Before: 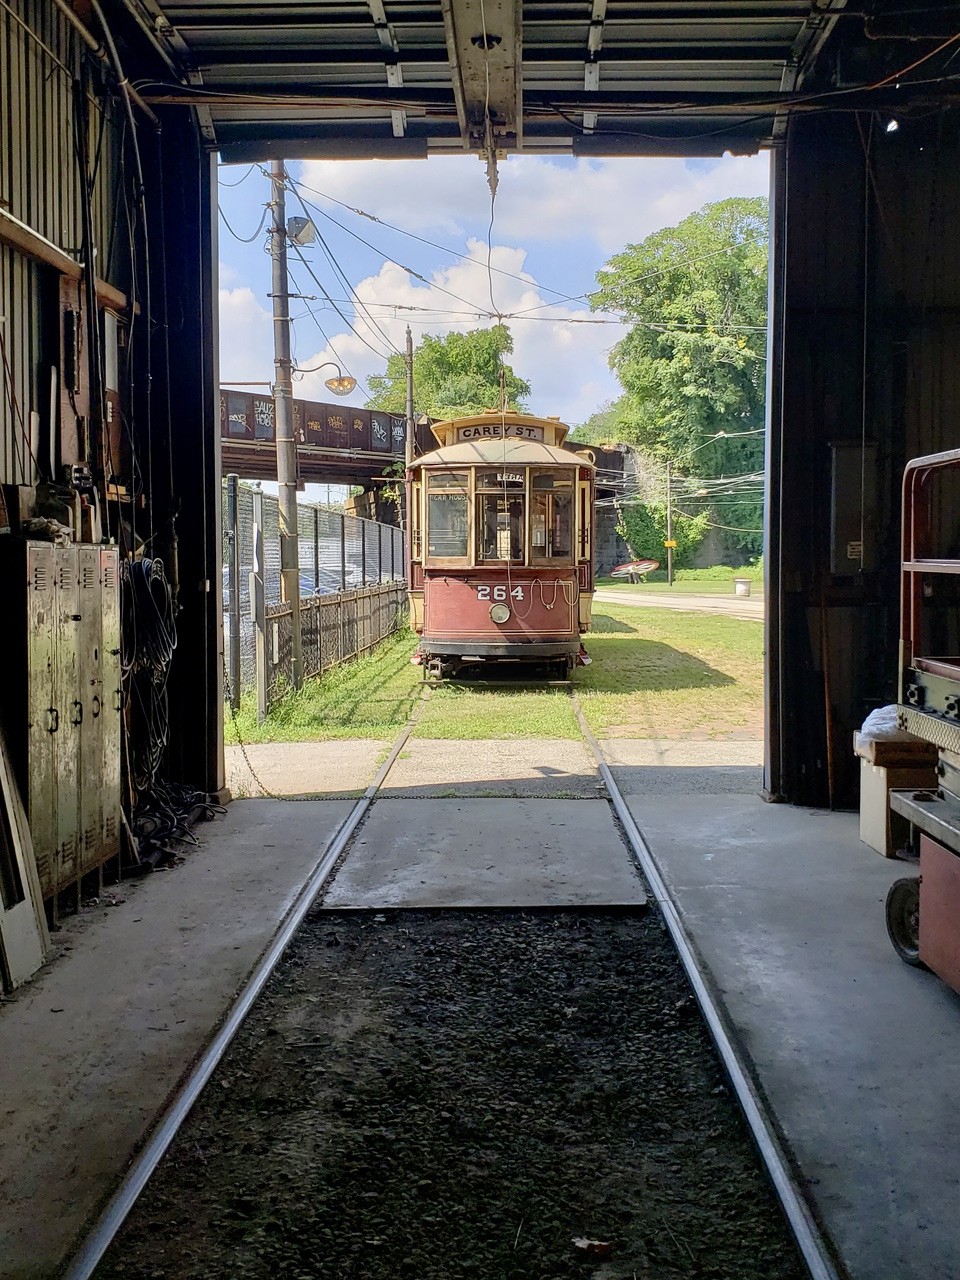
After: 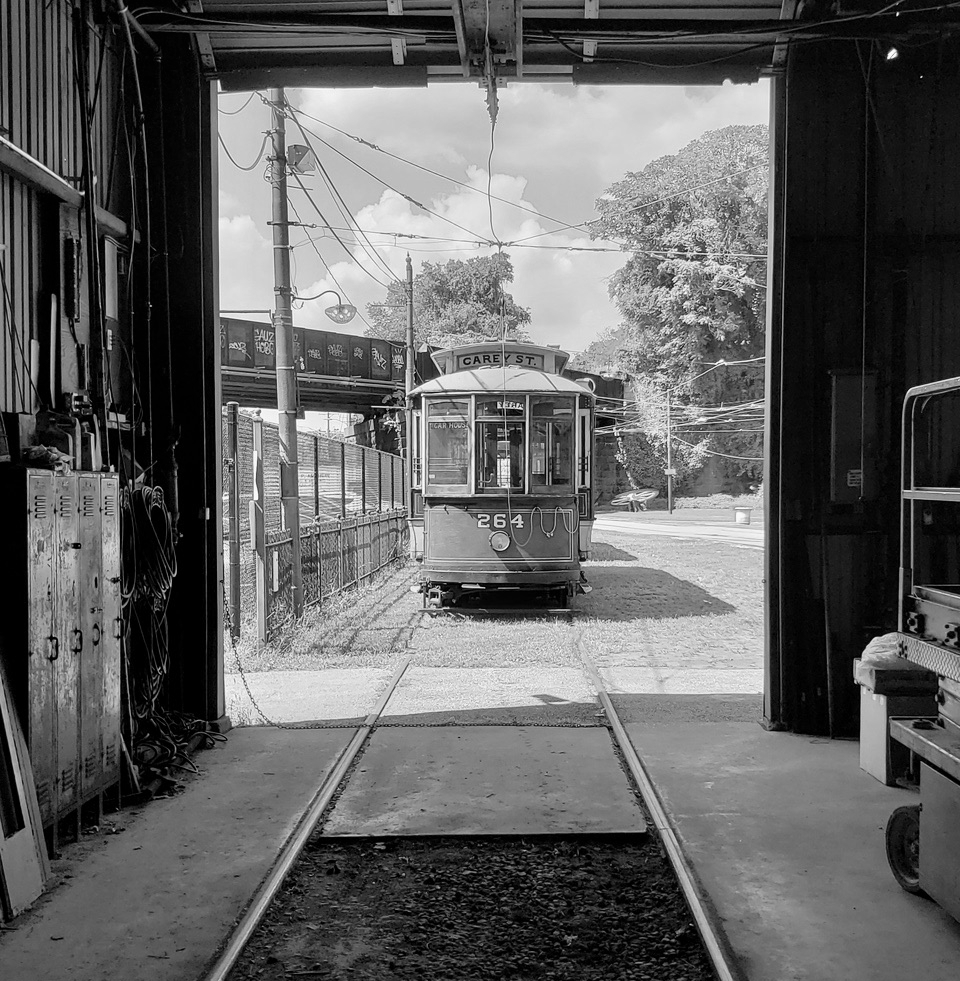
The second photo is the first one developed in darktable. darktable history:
monochrome: on, module defaults
crop: top 5.667%, bottom 17.637%
